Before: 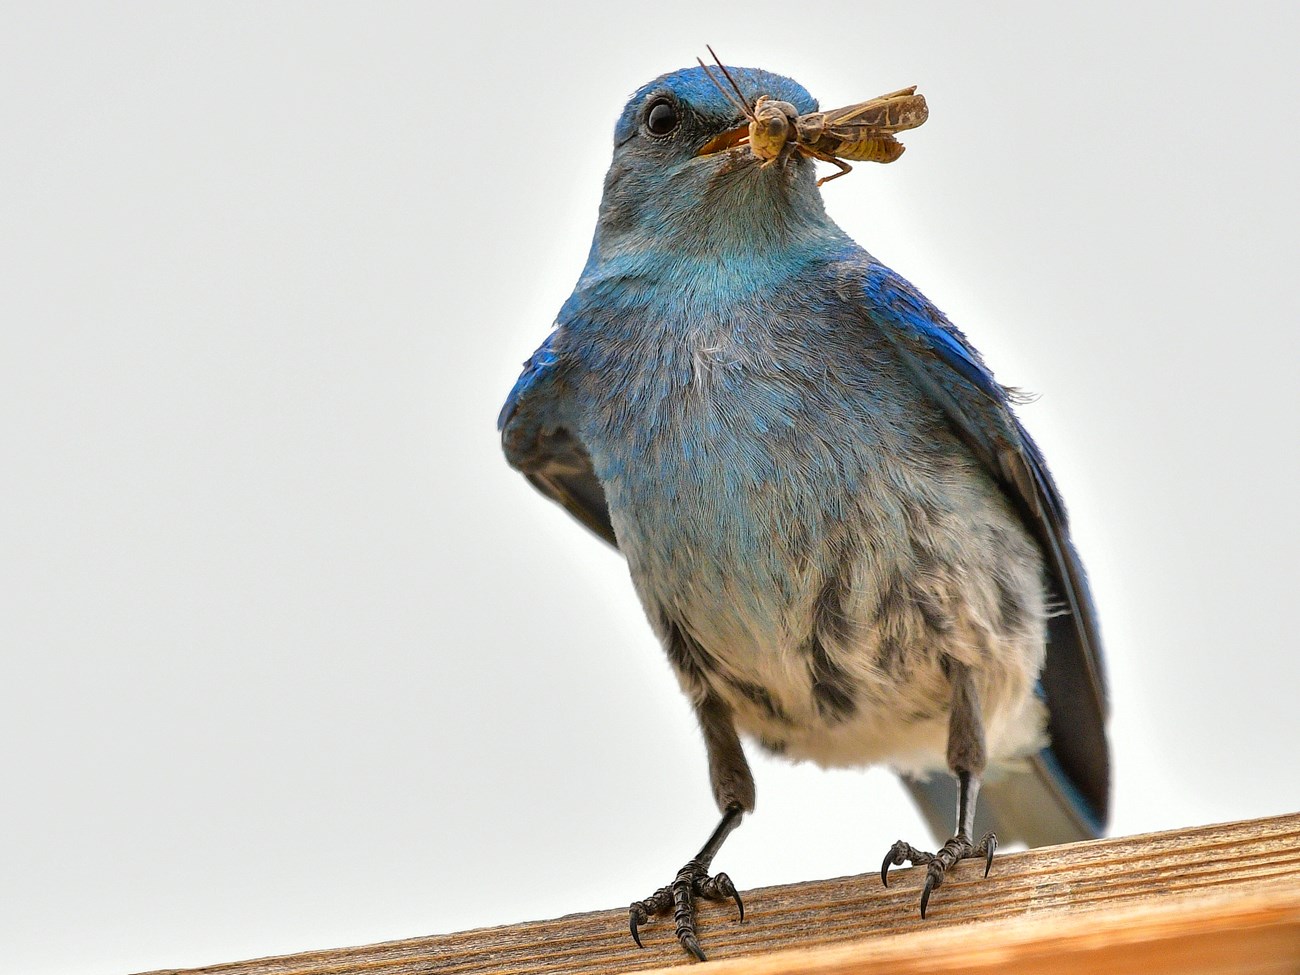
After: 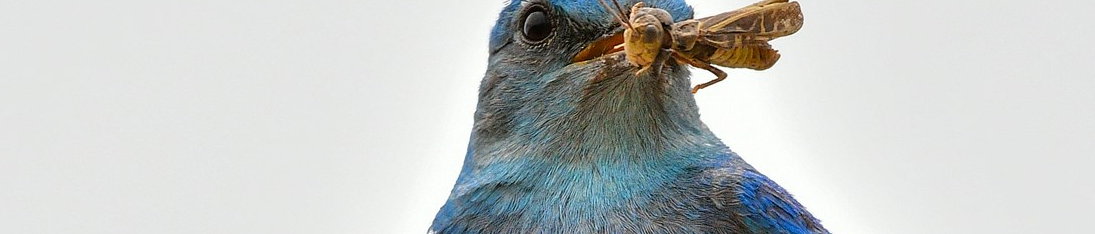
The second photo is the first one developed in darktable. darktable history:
crop and rotate: left 9.669%, top 9.555%, right 6.051%, bottom 66.412%
